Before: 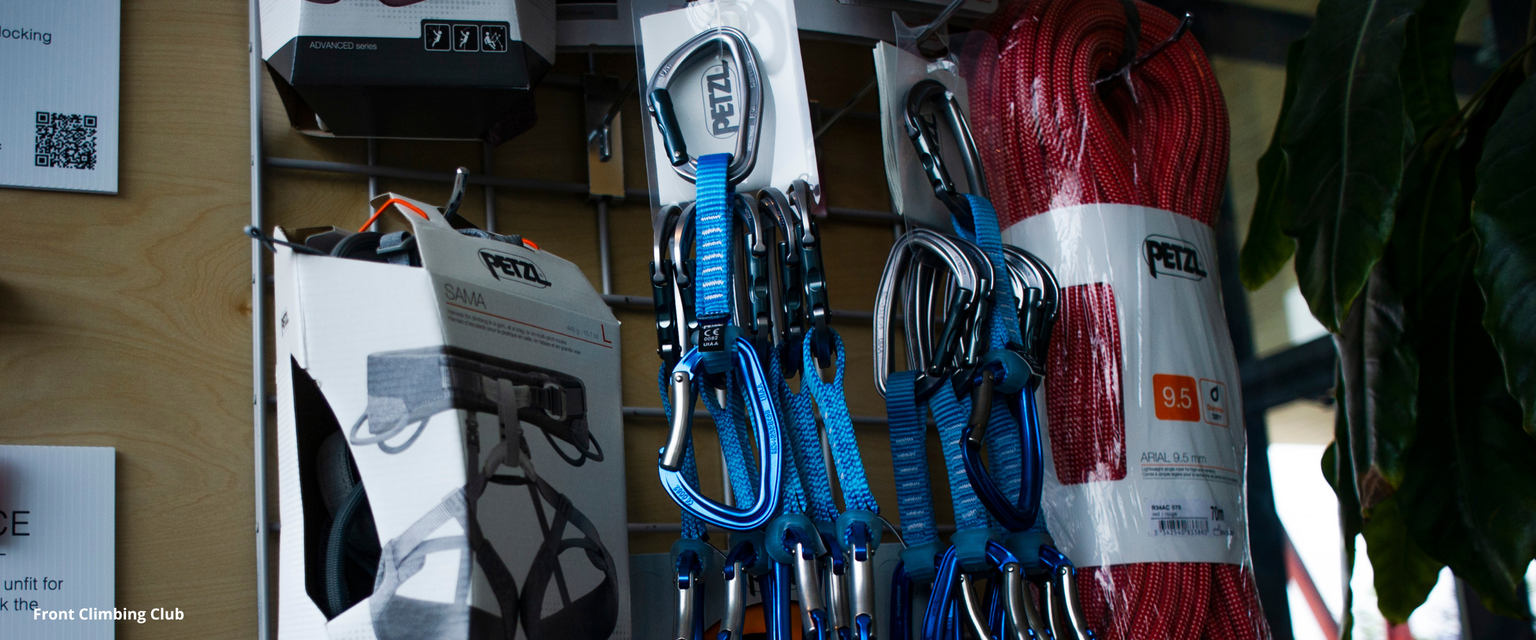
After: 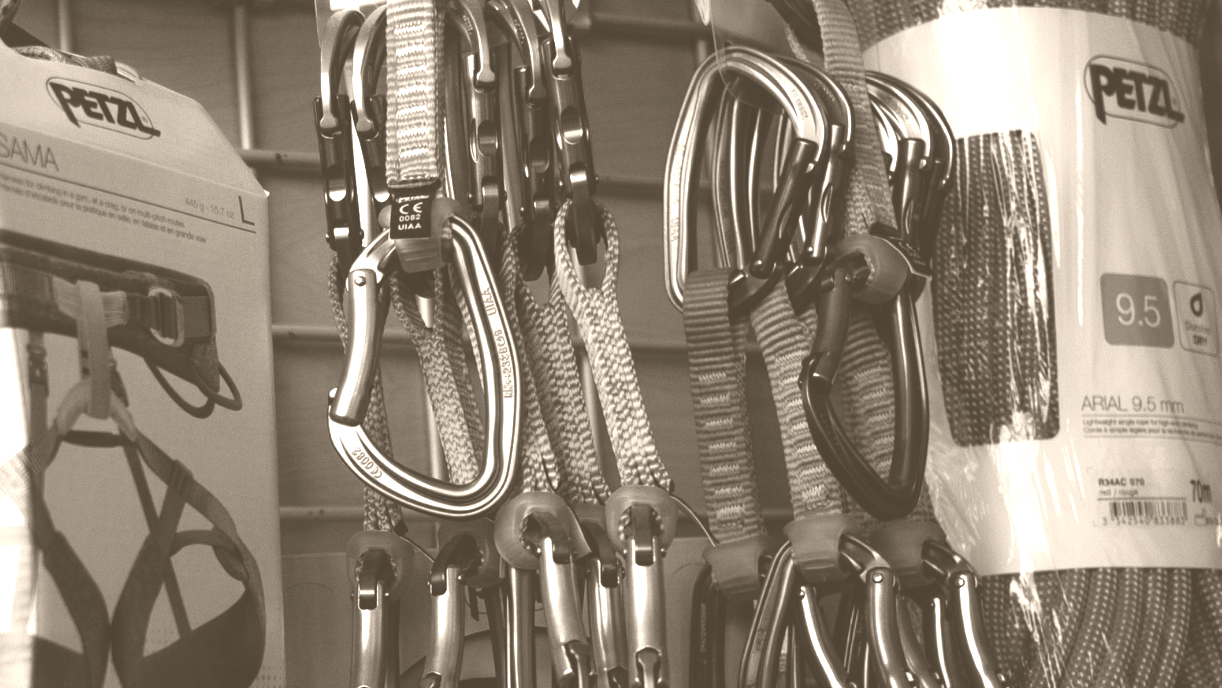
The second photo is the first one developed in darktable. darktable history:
crop and rotate: left 29.237%, top 31.152%, right 19.807%
colorize: hue 34.49°, saturation 35.33%, source mix 100%, version 1
white balance: emerald 1
